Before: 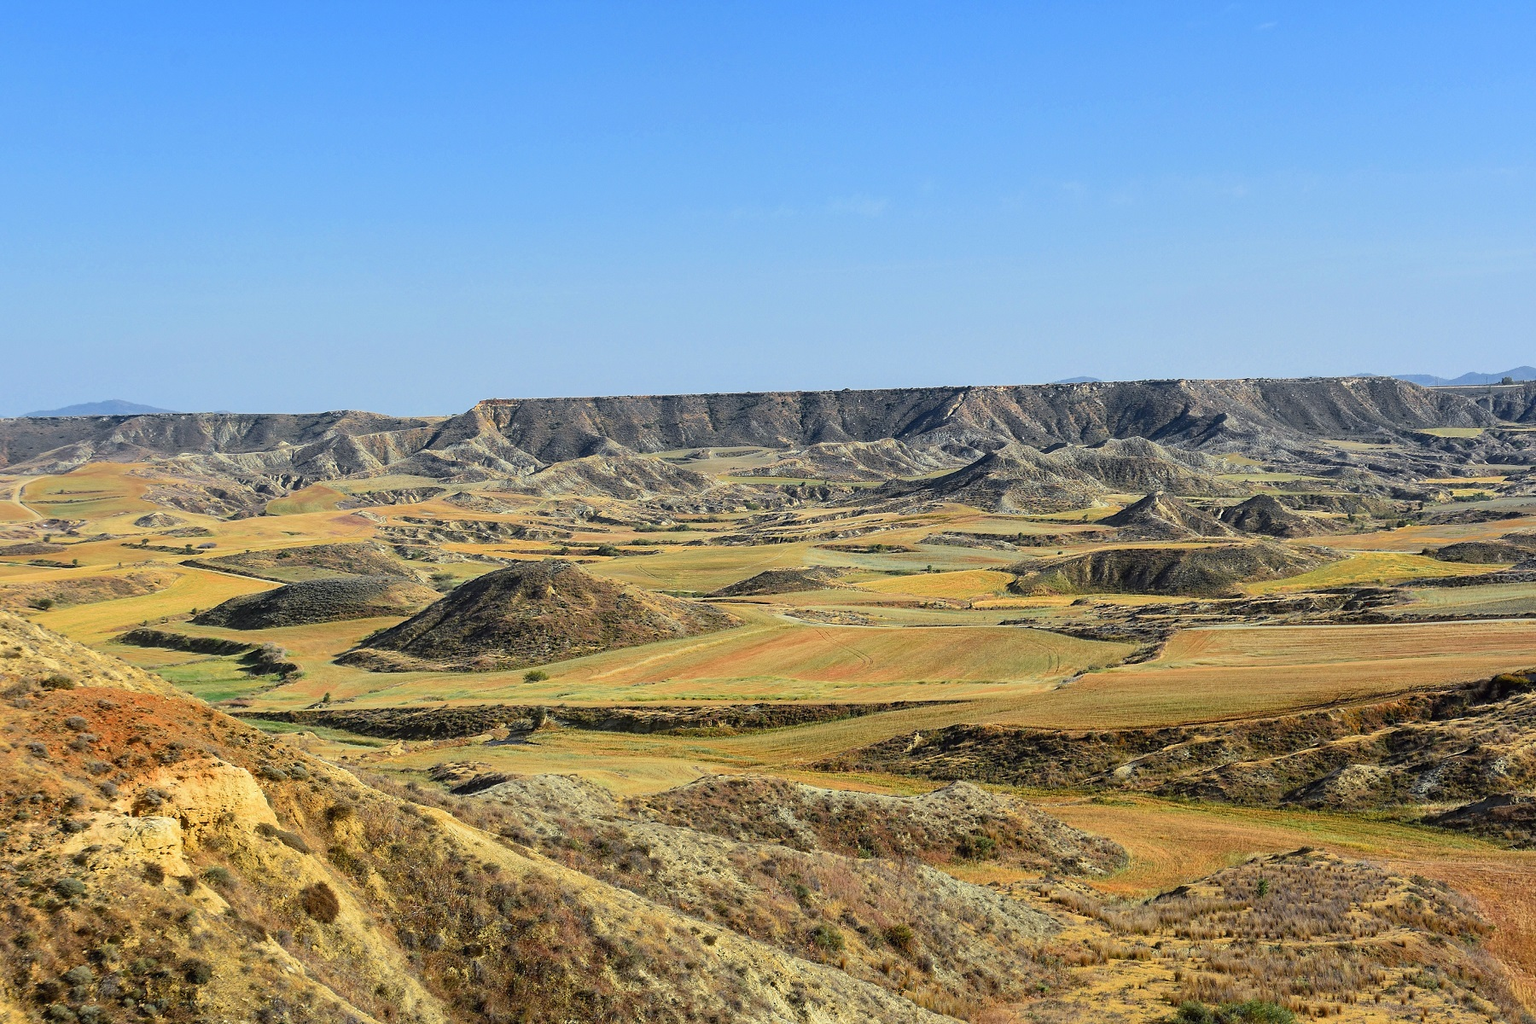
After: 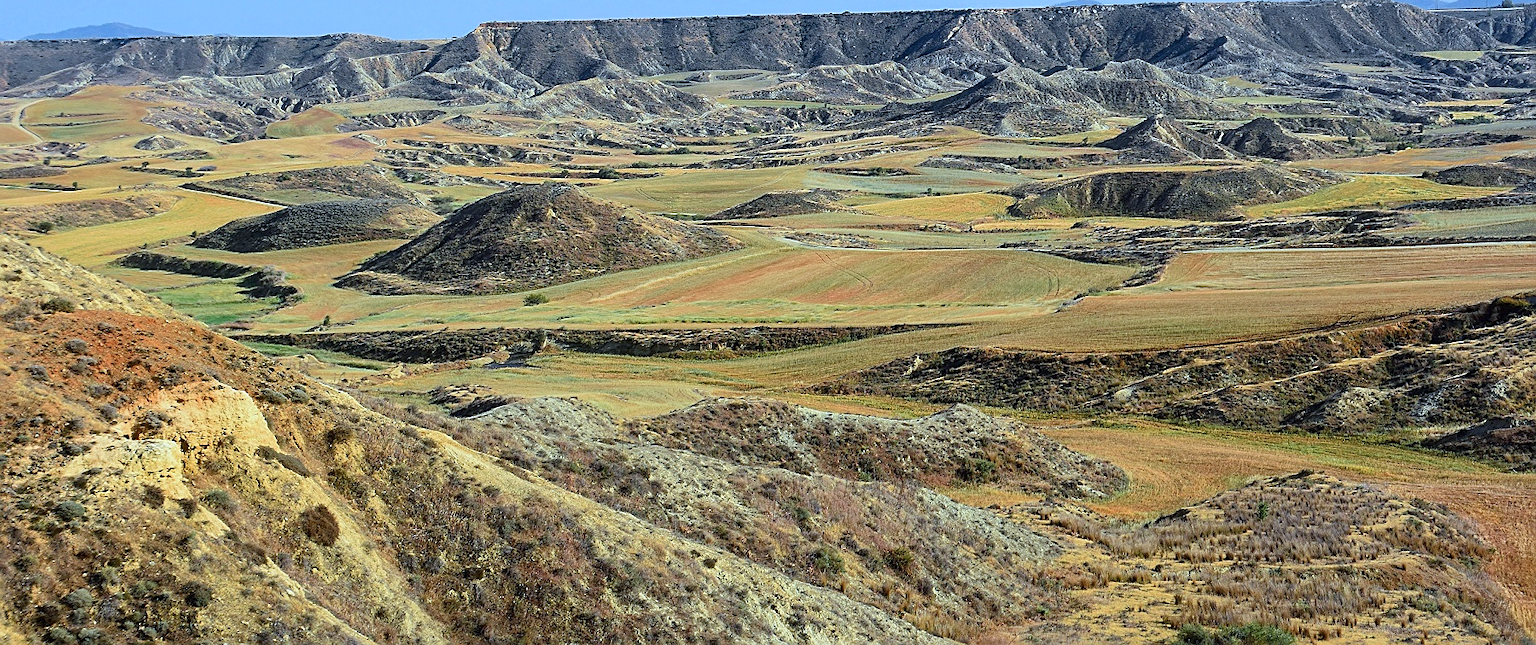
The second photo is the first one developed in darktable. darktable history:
sharpen: on, module defaults
crop and rotate: top 36.866%
color calibration: illuminant as shot in camera, x 0.378, y 0.381, temperature 4103.12 K
